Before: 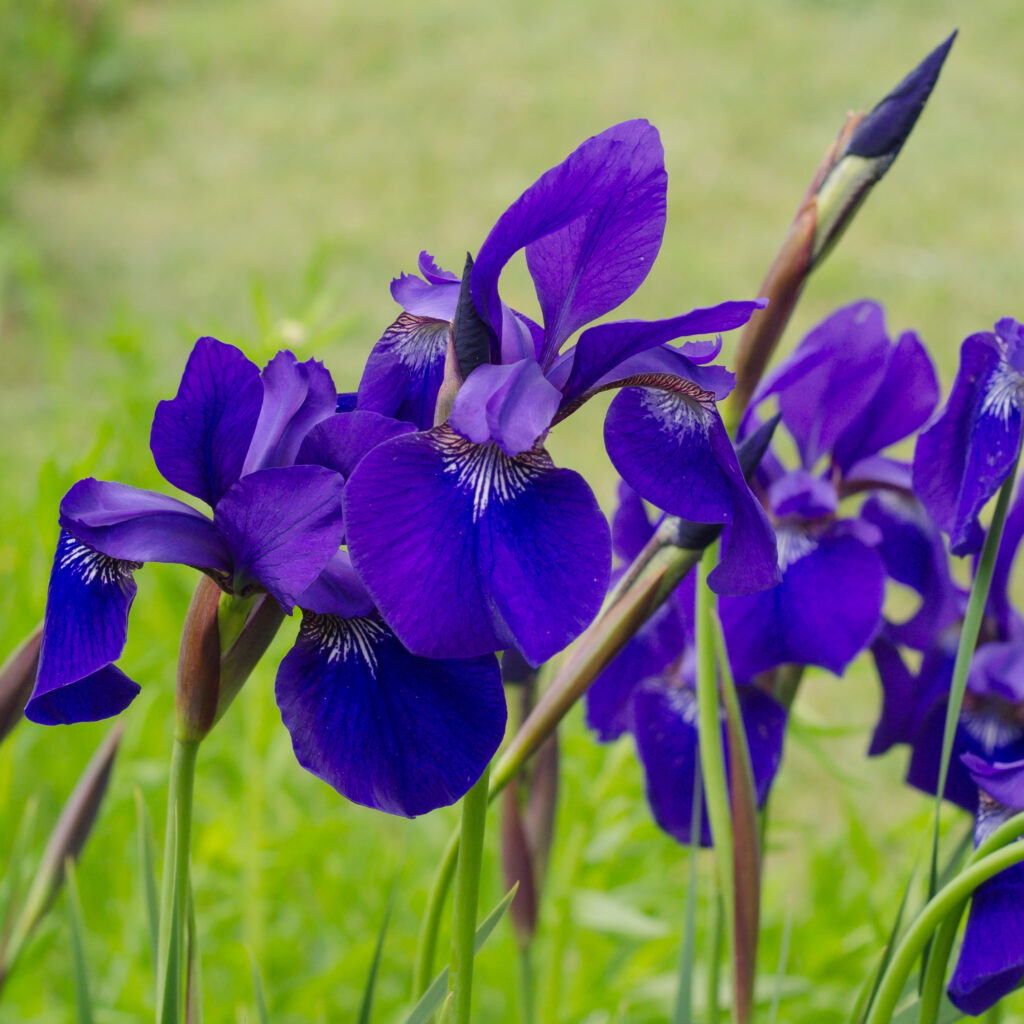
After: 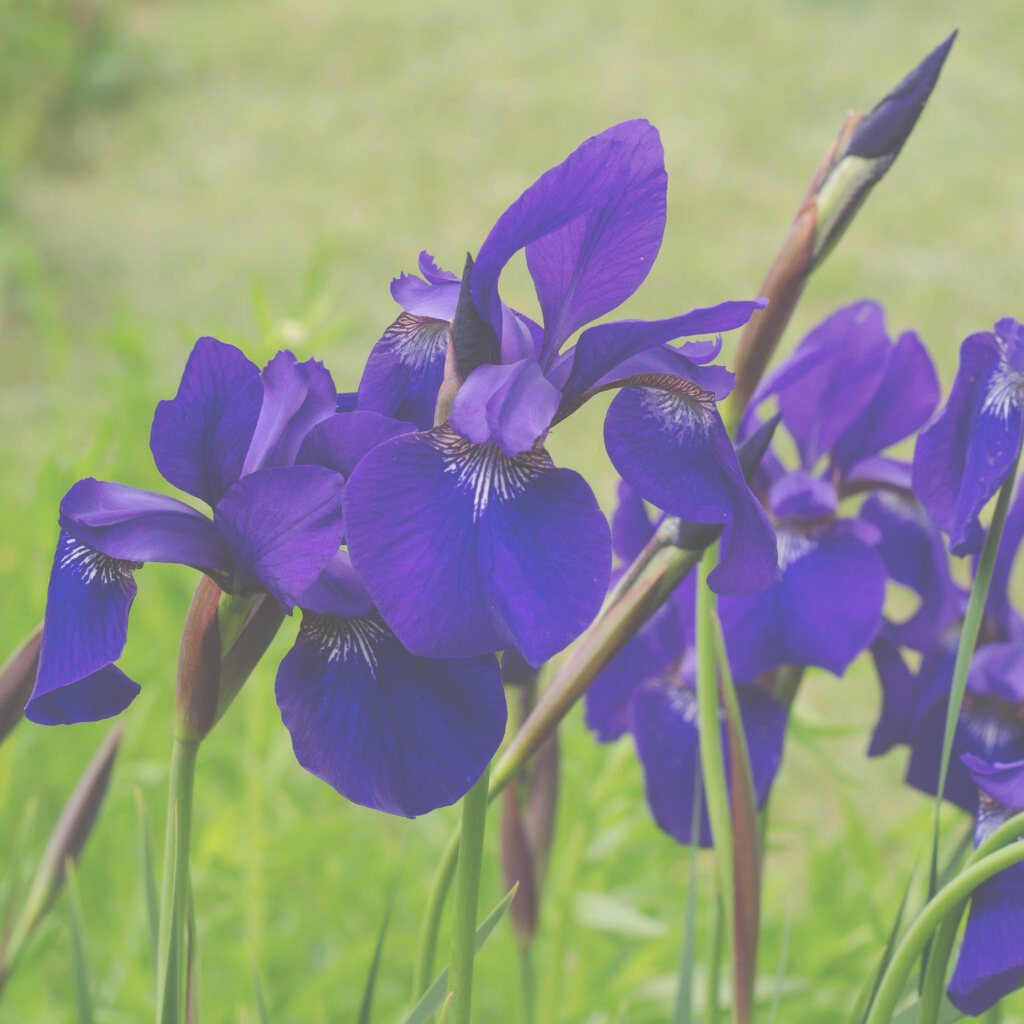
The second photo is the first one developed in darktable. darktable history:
base curve: curves: ch0 [(0, 0) (0.283, 0.295) (1, 1)], preserve colors none
exposure: black level correction -0.087, compensate highlight preservation false
